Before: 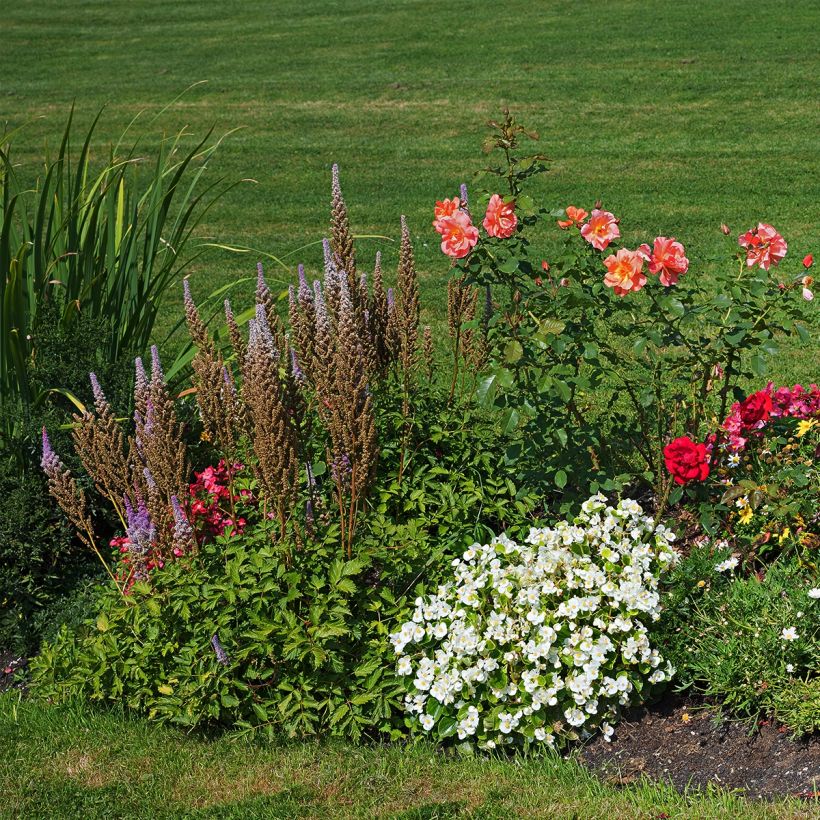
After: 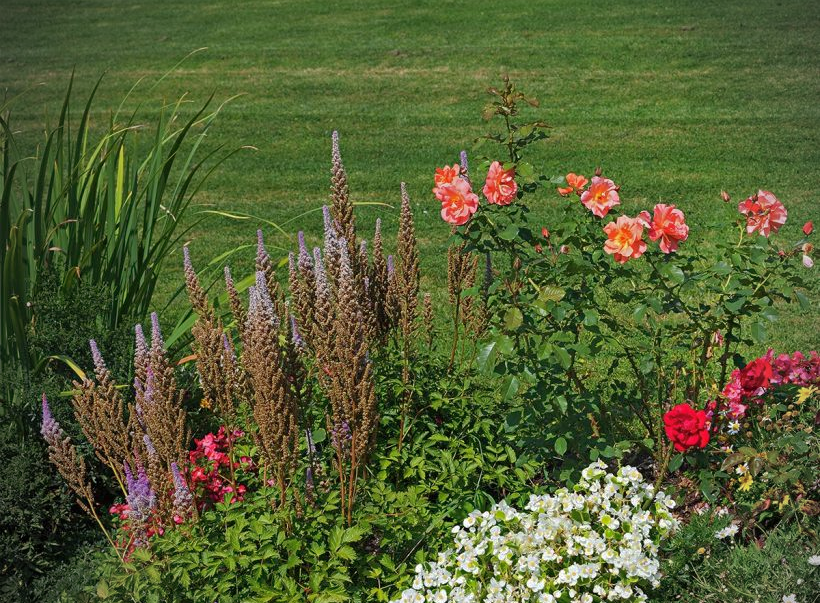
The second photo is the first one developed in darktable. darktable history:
shadows and highlights: on, module defaults
vignetting: on, module defaults
crop: top 4.146%, bottom 21.427%
